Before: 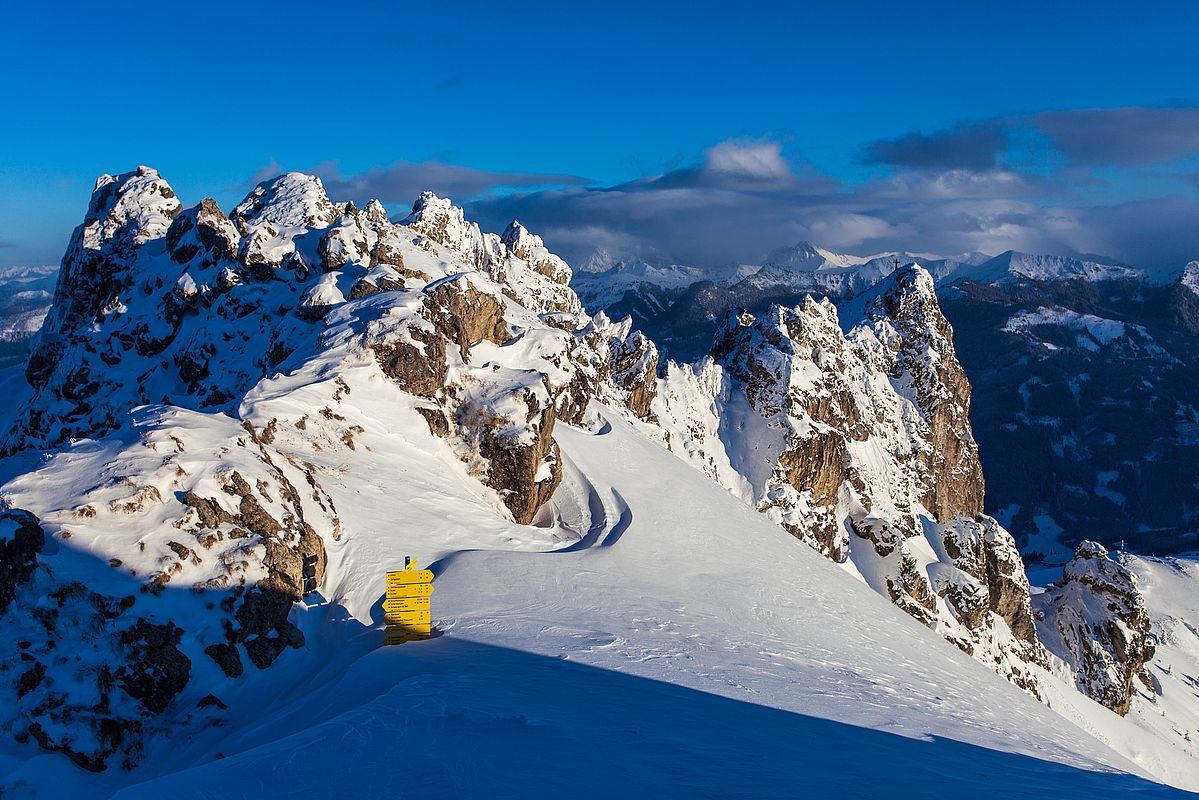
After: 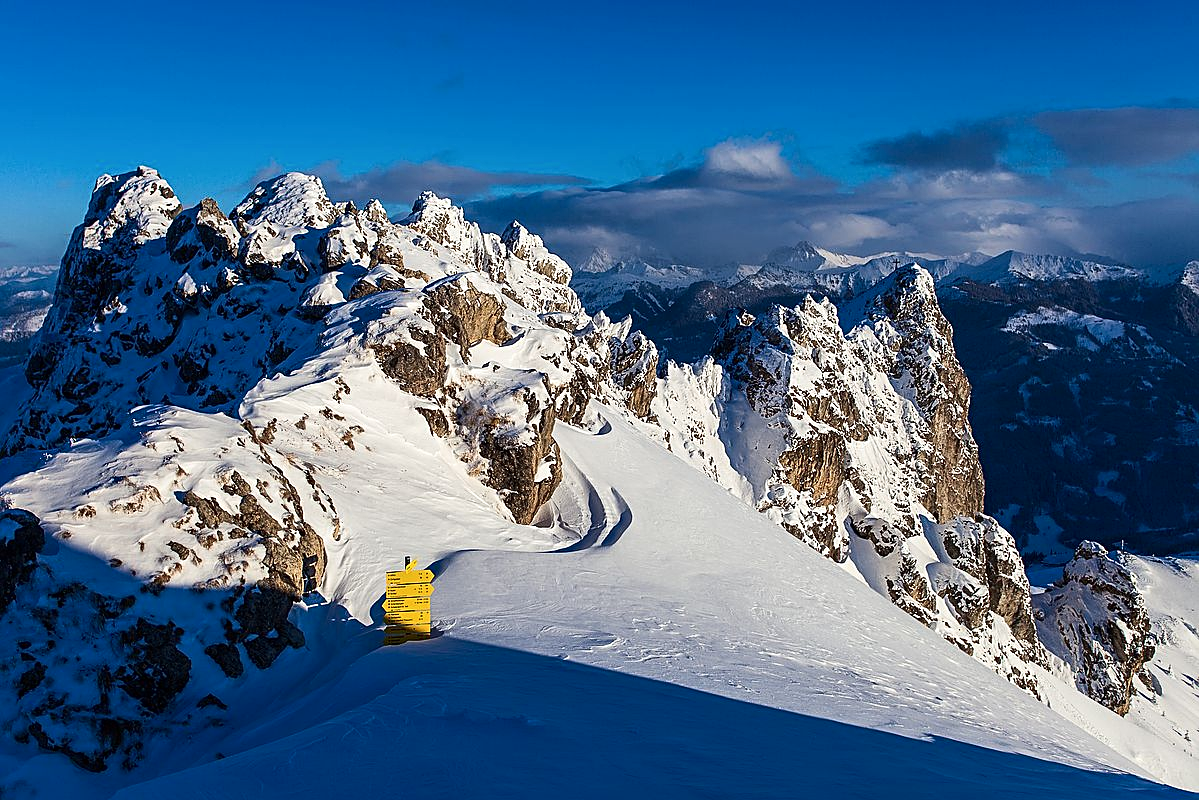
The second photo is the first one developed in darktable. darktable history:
contrast brightness saturation: contrast 0.144
sharpen: on, module defaults
tone equalizer: edges refinement/feathering 500, mask exposure compensation -1.57 EV, preserve details no
